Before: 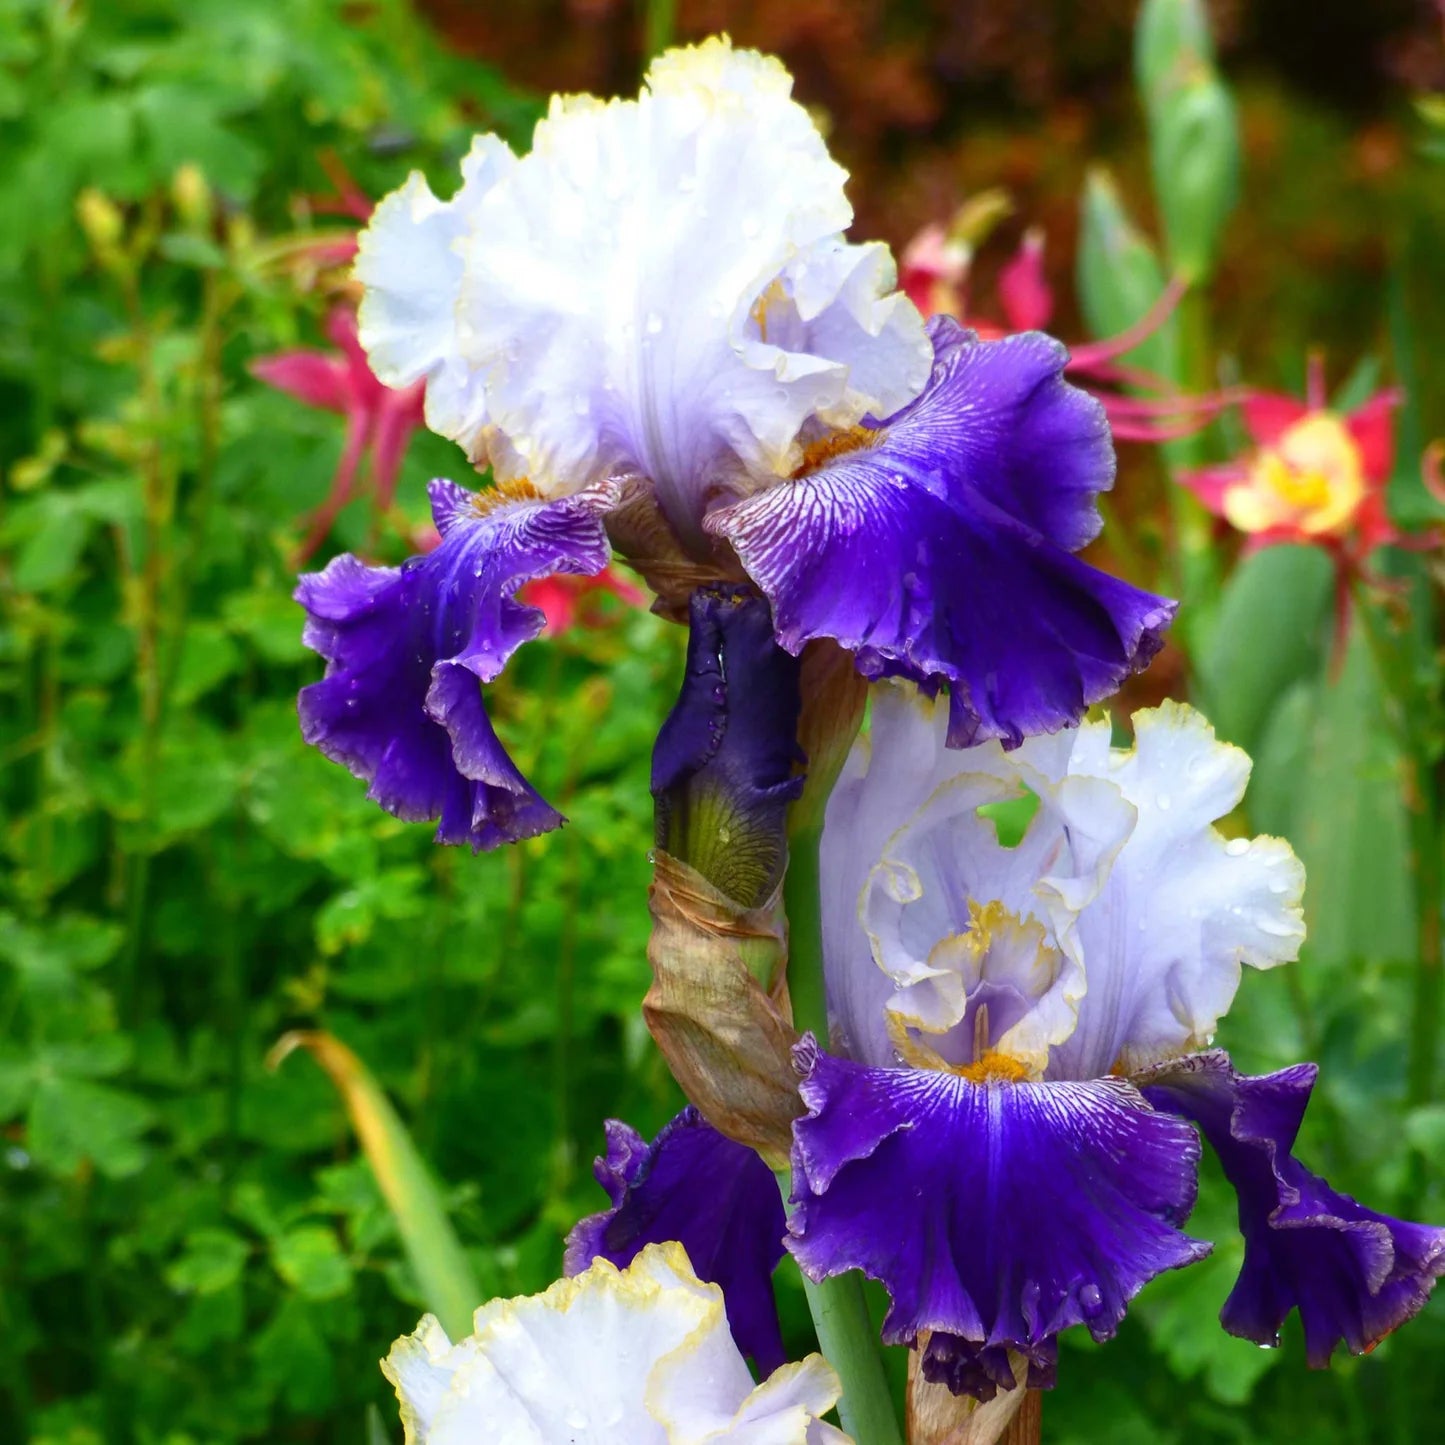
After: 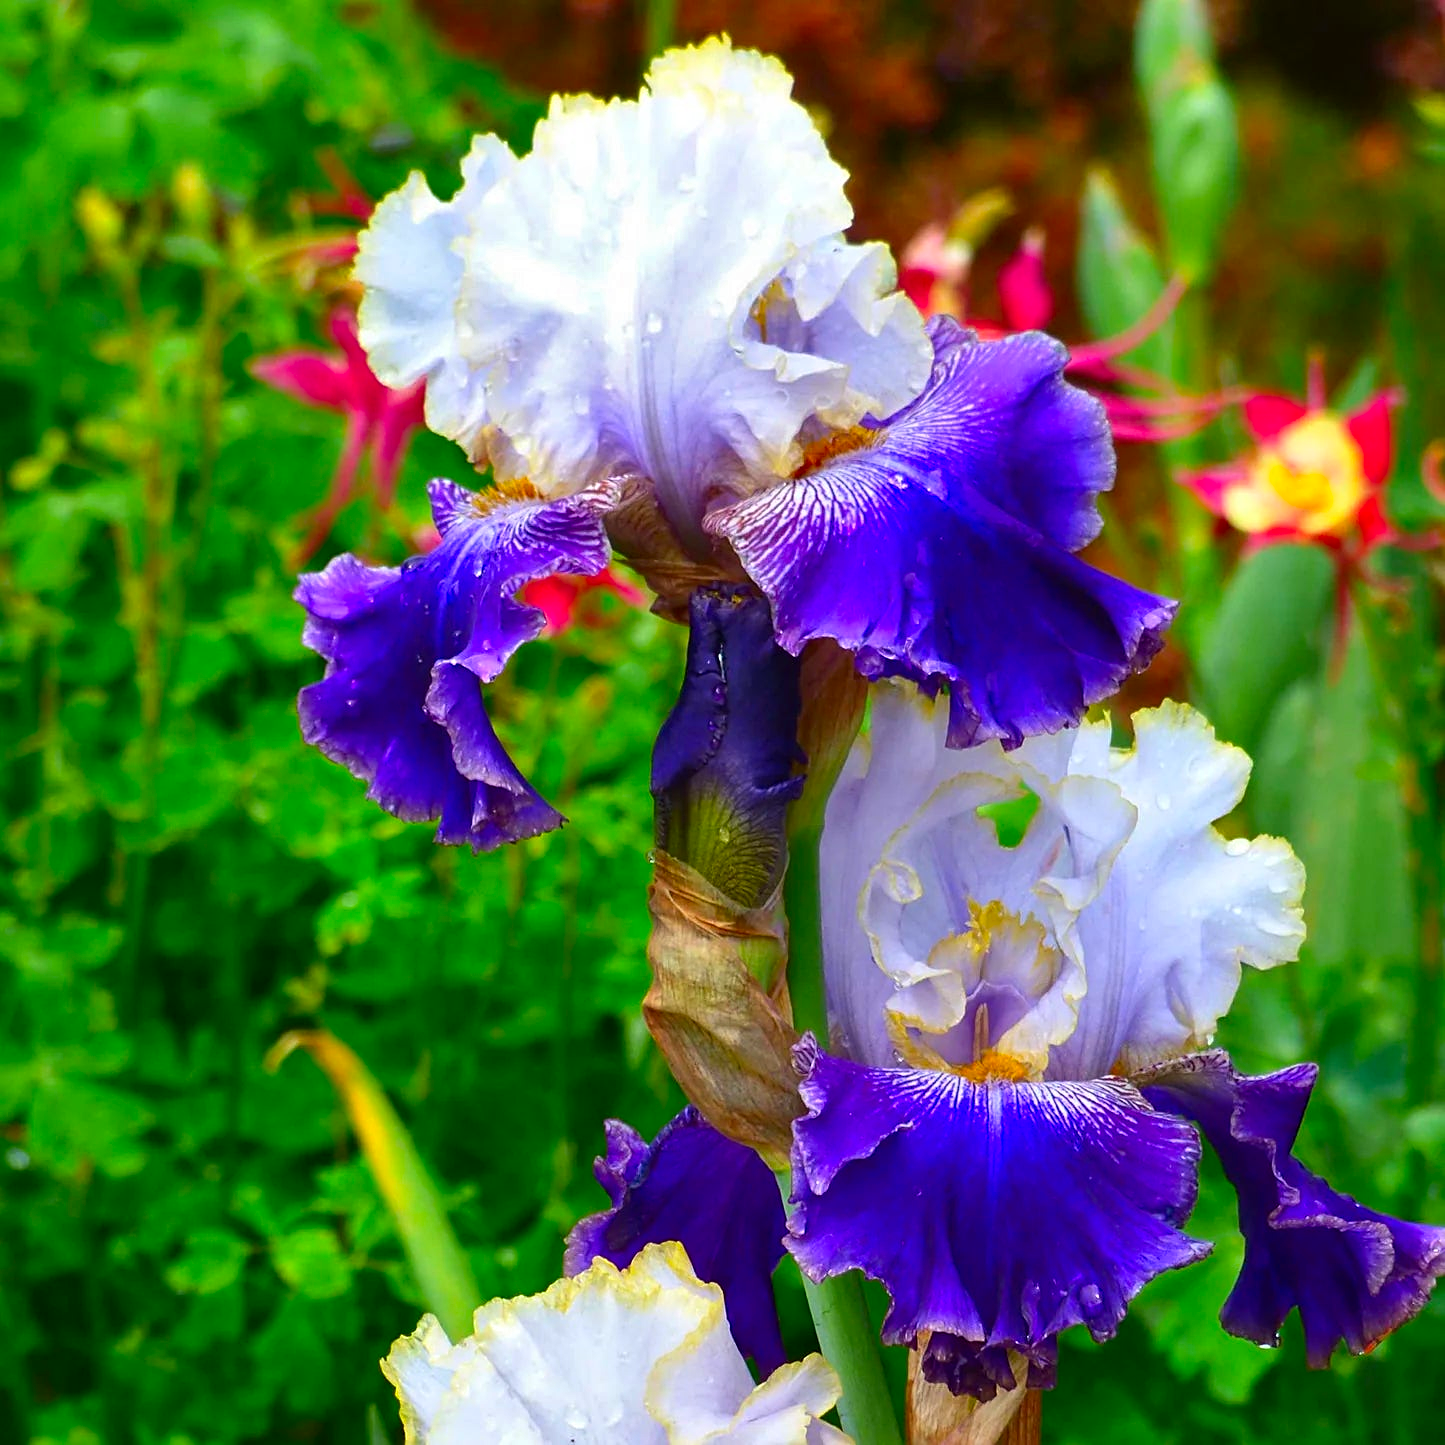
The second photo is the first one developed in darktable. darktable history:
sharpen: on, module defaults
shadows and highlights: radius 108.52, shadows 40.68, highlights -72.88, low approximation 0.01, soften with gaussian
color correction: saturation 1.34
